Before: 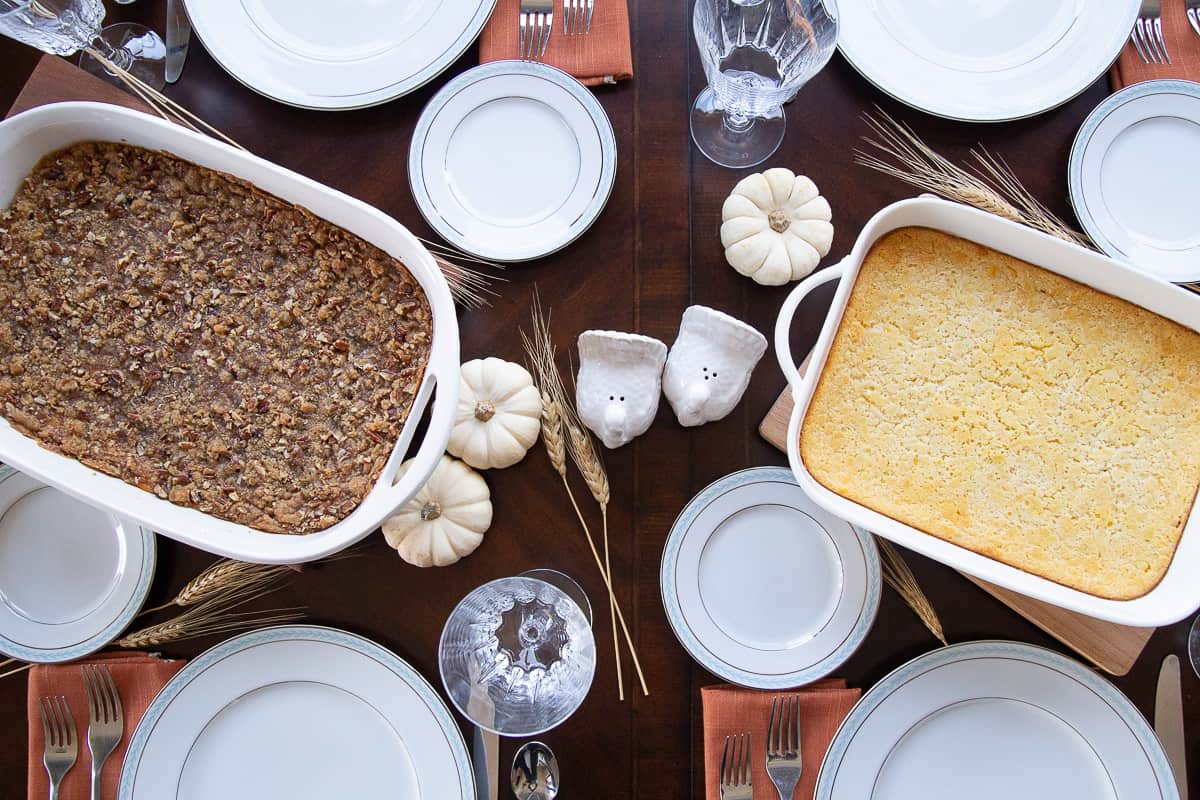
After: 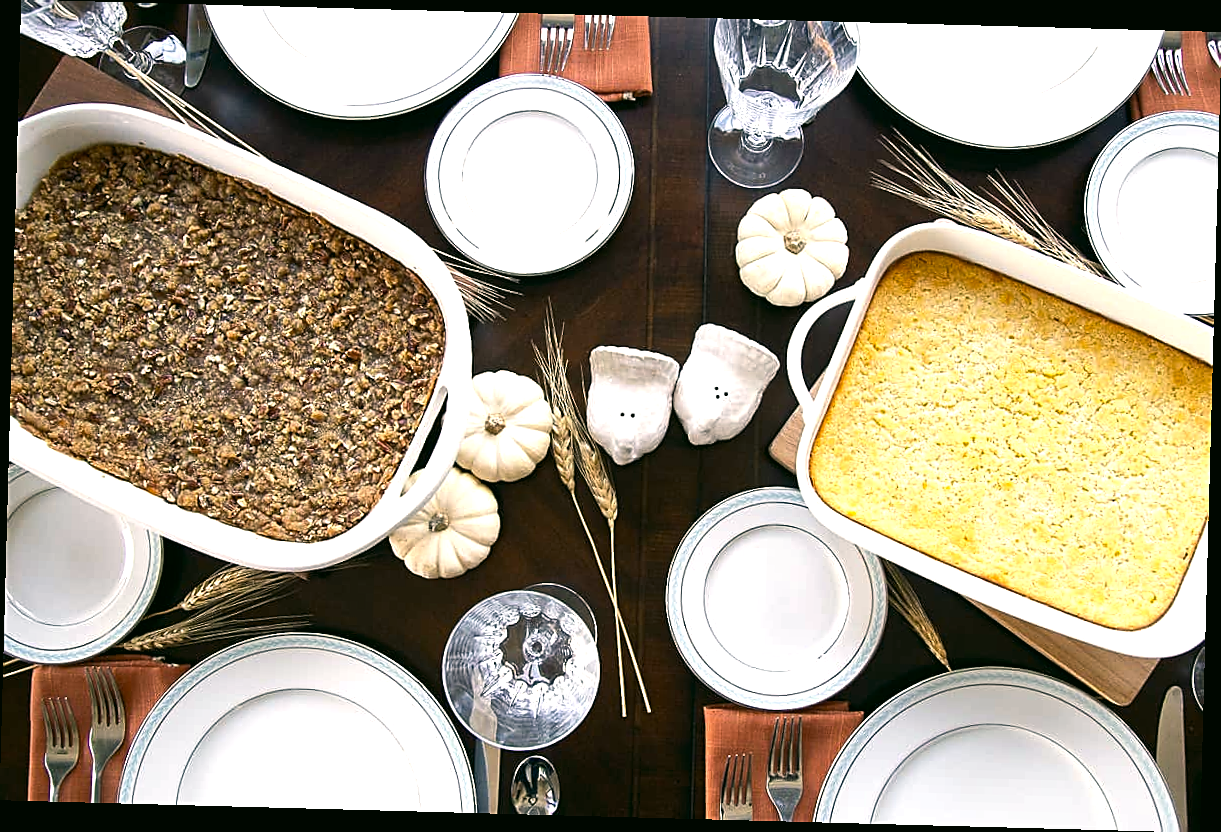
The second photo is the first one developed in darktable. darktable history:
color correction: highlights a* -0.53, highlights b* 9.46, shadows a* -8.73, shadows b* 1.5
crop and rotate: angle -1.55°
color balance rgb: highlights gain › chroma 0.89%, highlights gain › hue 29.55°, perceptual saturation grading › global saturation 19.317%, perceptual brilliance grading › global brilliance -4.67%, perceptual brilliance grading › highlights 24.523%, perceptual brilliance grading › mid-tones 6.838%, perceptual brilliance grading › shadows -4.983%, global vibrance -24.59%
sharpen: on, module defaults
